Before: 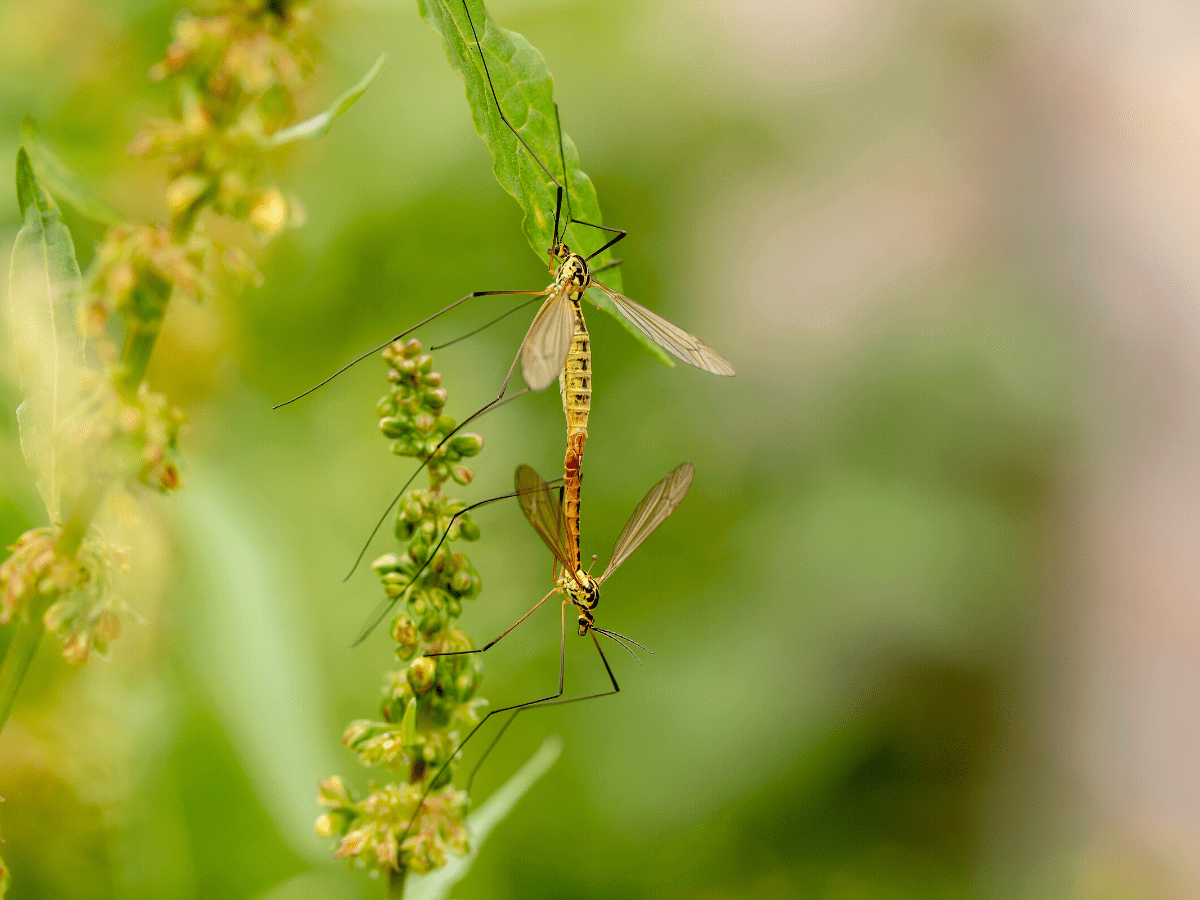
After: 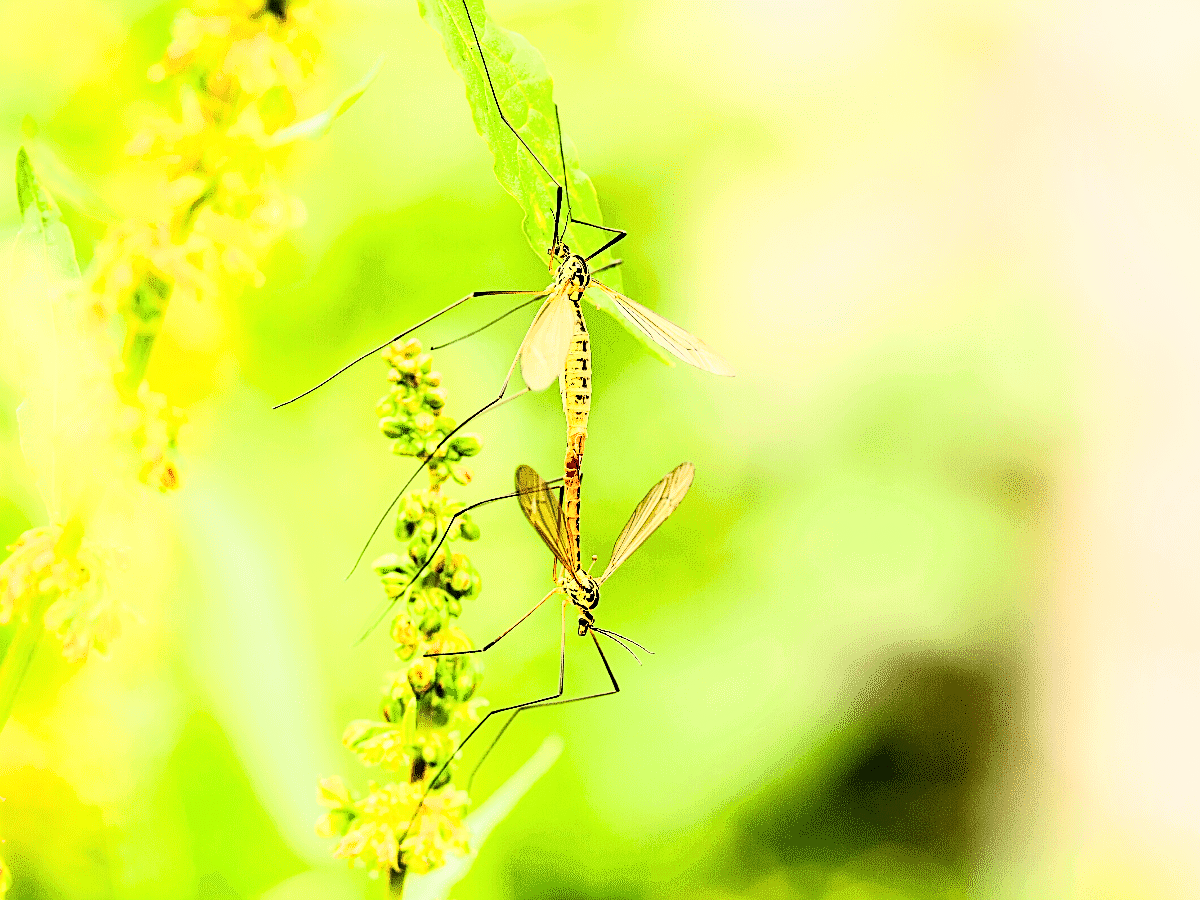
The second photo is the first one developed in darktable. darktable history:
base curve: curves: ch0 [(0, 0) (0.005, 0.002) (0.193, 0.295) (0.399, 0.664) (0.75, 0.928) (1, 1)]
sharpen: on, module defaults
rgb curve: curves: ch0 [(0, 0) (0.21, 0.15) (0.24, 0.21) (0.5, 0.75) (0.75, 0.96) (0.89, 0.99) (1, 1)]; ch1 [(0, 0.02) (0.21, 0.13) (0.25, 0.2) (0.5, 0.67) (0.75, 0.9) (0.89, 0.97) (1, 1)]; ch2 [(0, 0.02) (0.21, 0.13) (0.25, 0.2) (0.5, 0.67) (0.75, 0.9) (0.89, 0.97) (1, 1)], compensate middle gray true
